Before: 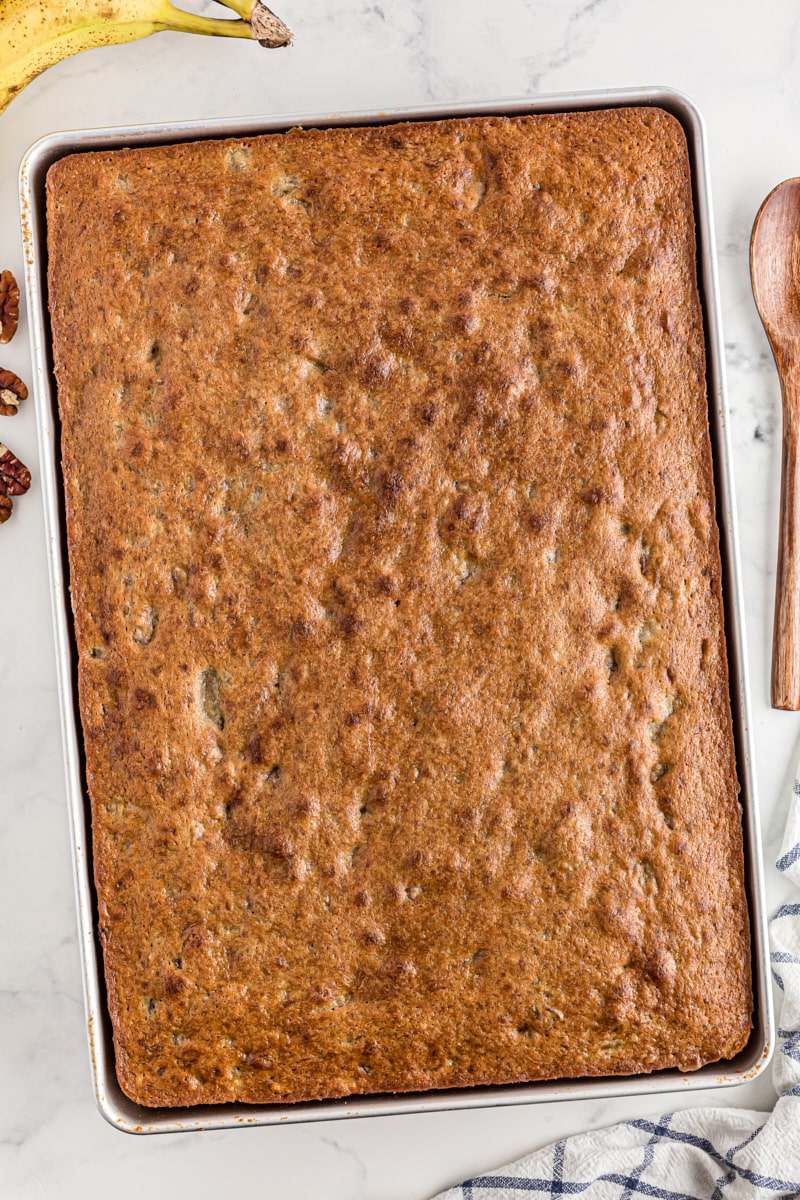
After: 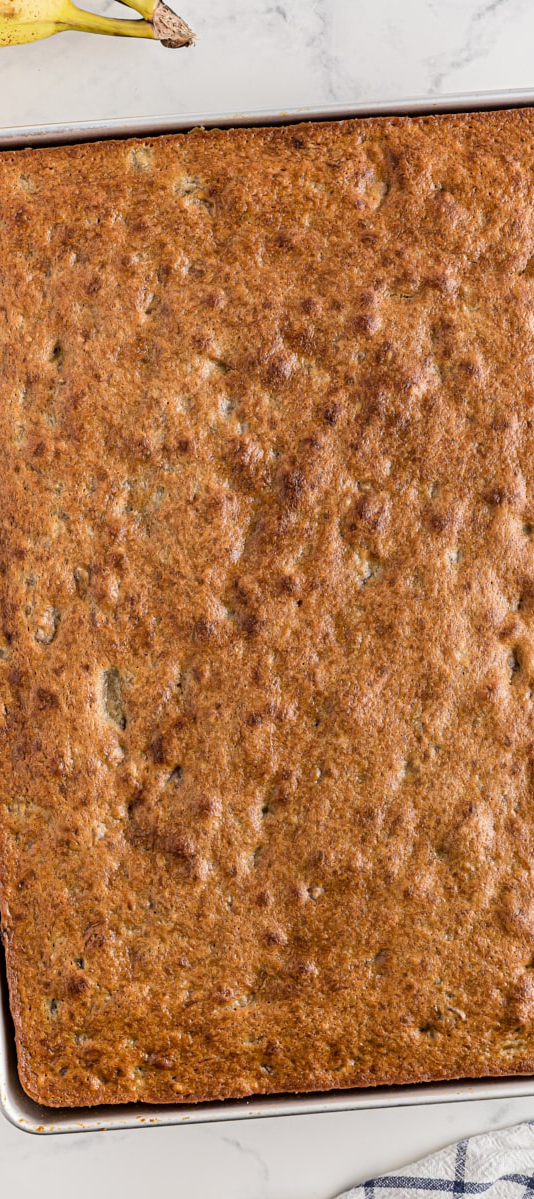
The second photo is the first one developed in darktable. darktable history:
crop and rotate: left 12.381%, right 20.794%
exposure: exposure -0.057 EV, compensate highlight preservation false
